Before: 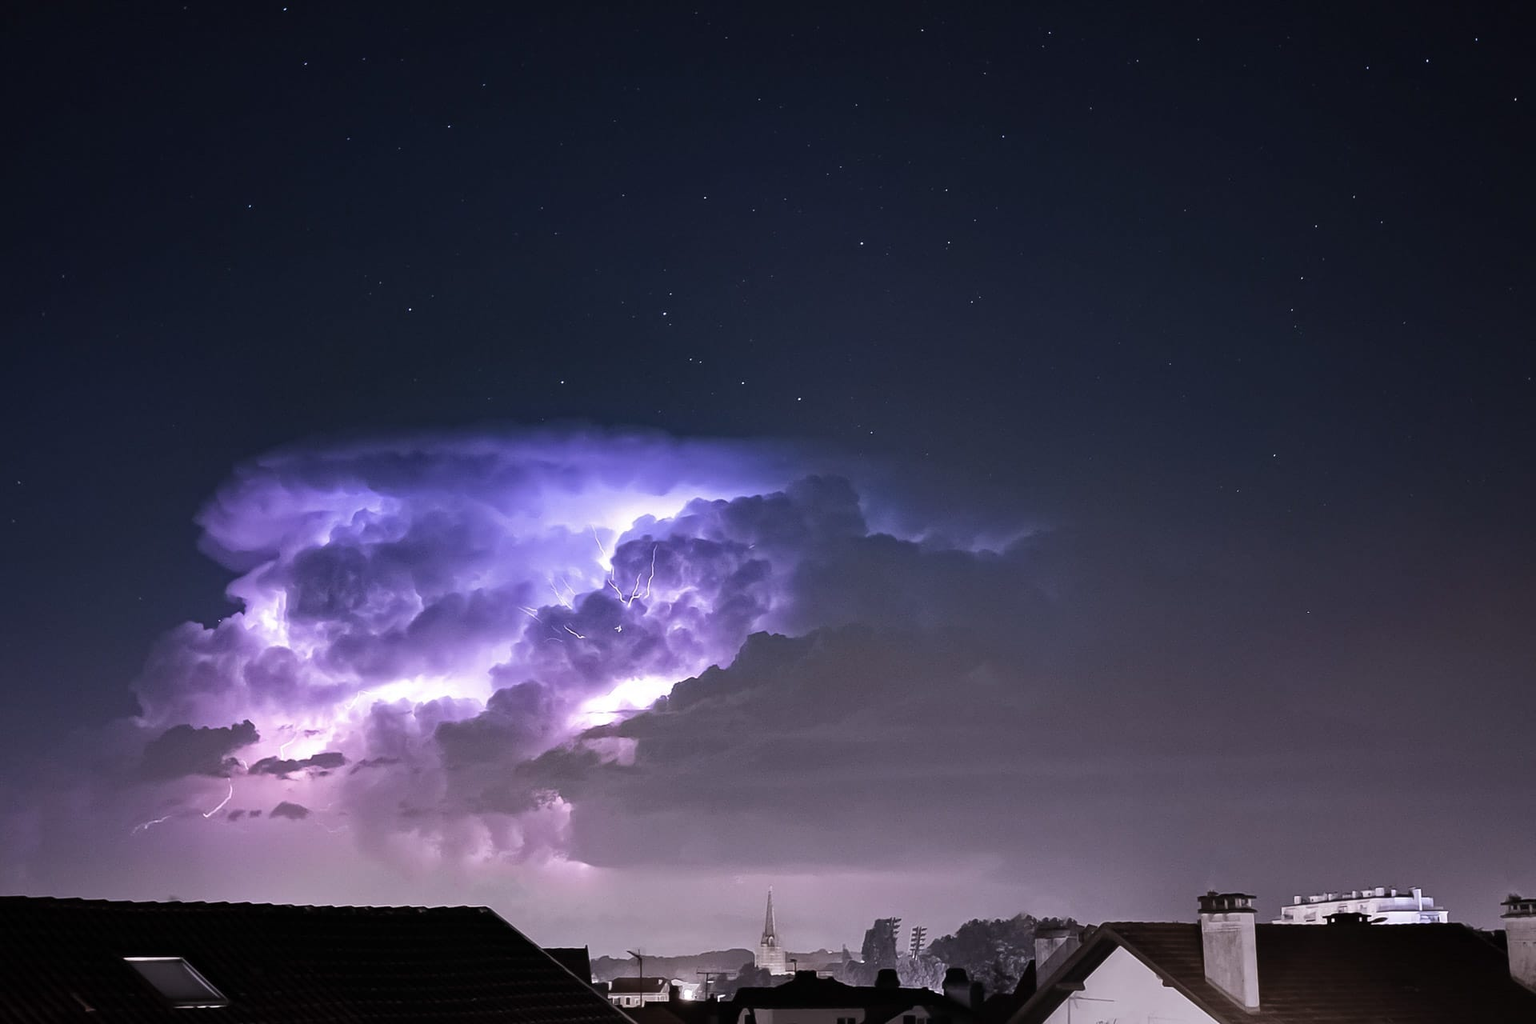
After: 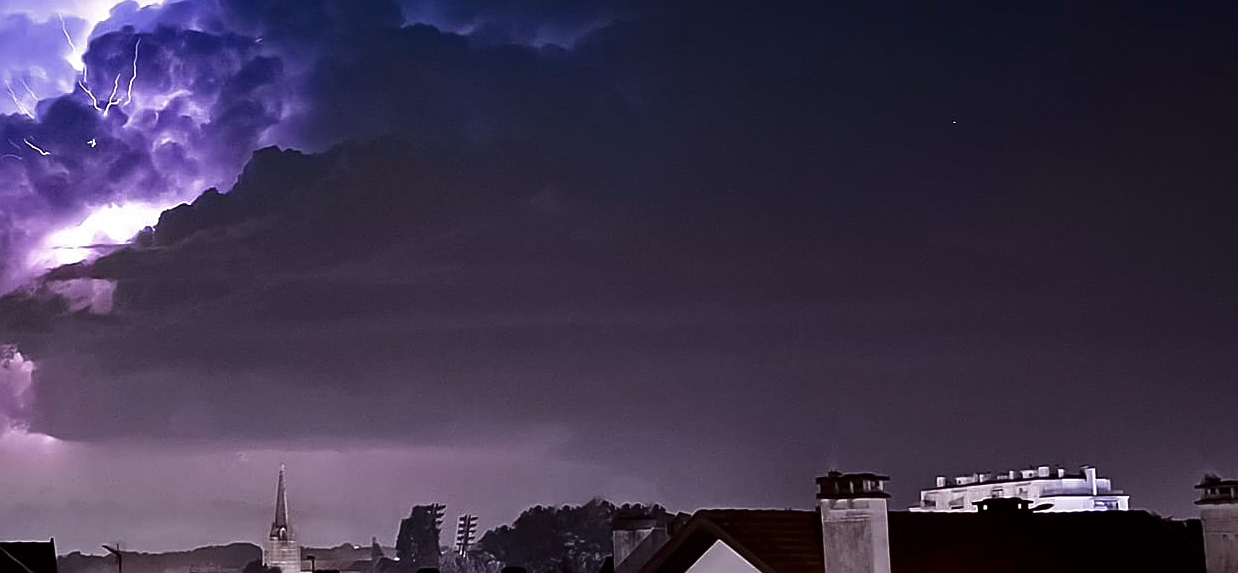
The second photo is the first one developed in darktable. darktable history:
contrast brightness saturation: contrast 0.1, brightness -0.26, saturation 0.14
crop and rotate: left 35.509%, top 50.238%, bottom 4.934%
sharpen: on, module defaults
